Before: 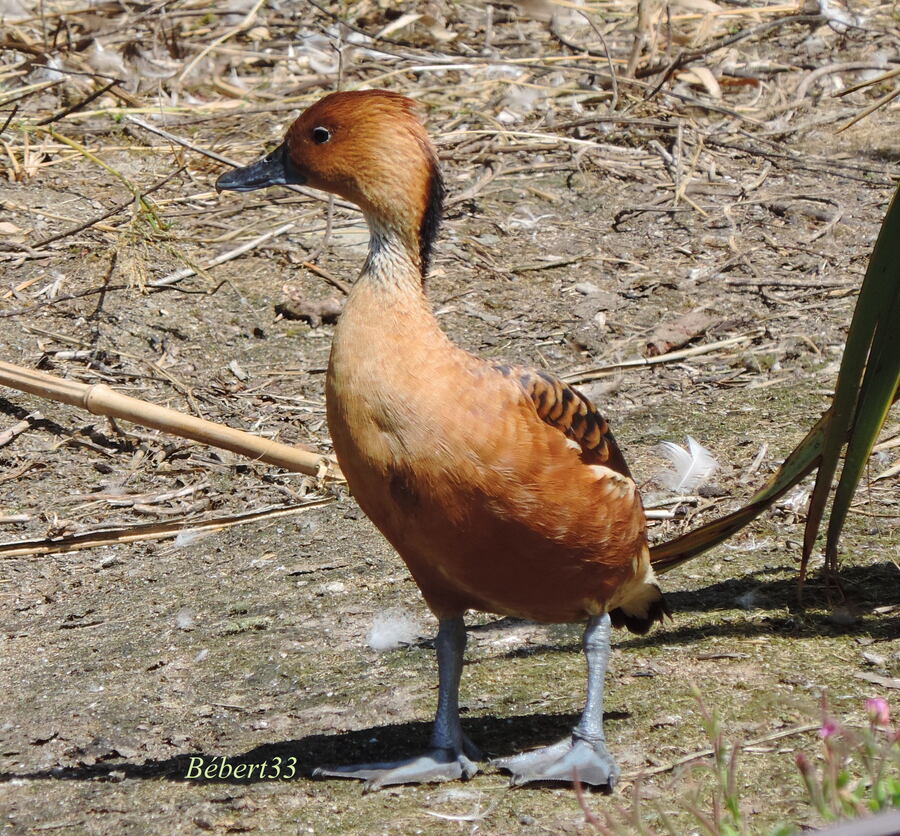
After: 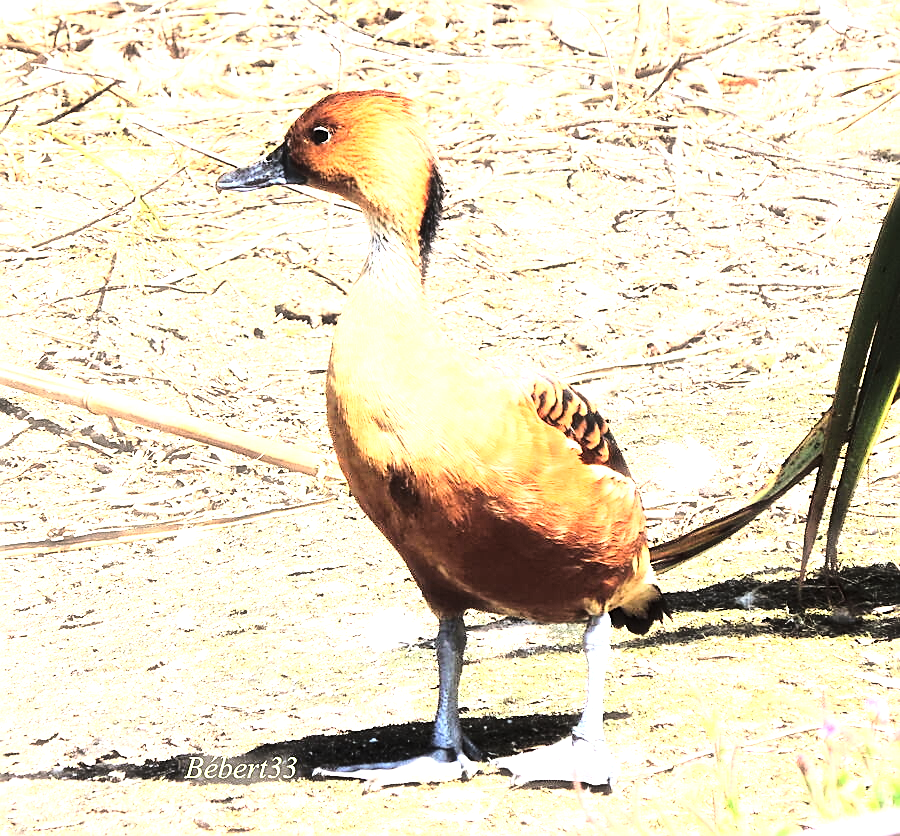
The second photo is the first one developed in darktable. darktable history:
levels: levels [0.016, 0.492, 0.969]
exposure: black level correction 0, exposure 1.107 EV, compensate exposure bias true, compensate highlight preservation false
tone equalizer: -8 EV -1.12 EV, -7 EV -1 EV, -6 EV -0.904 EV, -5 EV -0.605 EV, -3 EV 0.569 EV, -2 EV 0.84 EV, -1 EV 1 EV, +0 EV 1.05 EV, edges refinement/feathering 500, mask exposure compensation -1.57 EV, preserve details no
base curve: curves: ch0 [(0, 0) (0.028, 0.03) (0.121, 0.232) (0.46, 0.748) (0.859, 0.968) (1, 1)]
sharpen: on, module defaults
haze removal: strength -0.107, compatibility mode true, adaptive false
